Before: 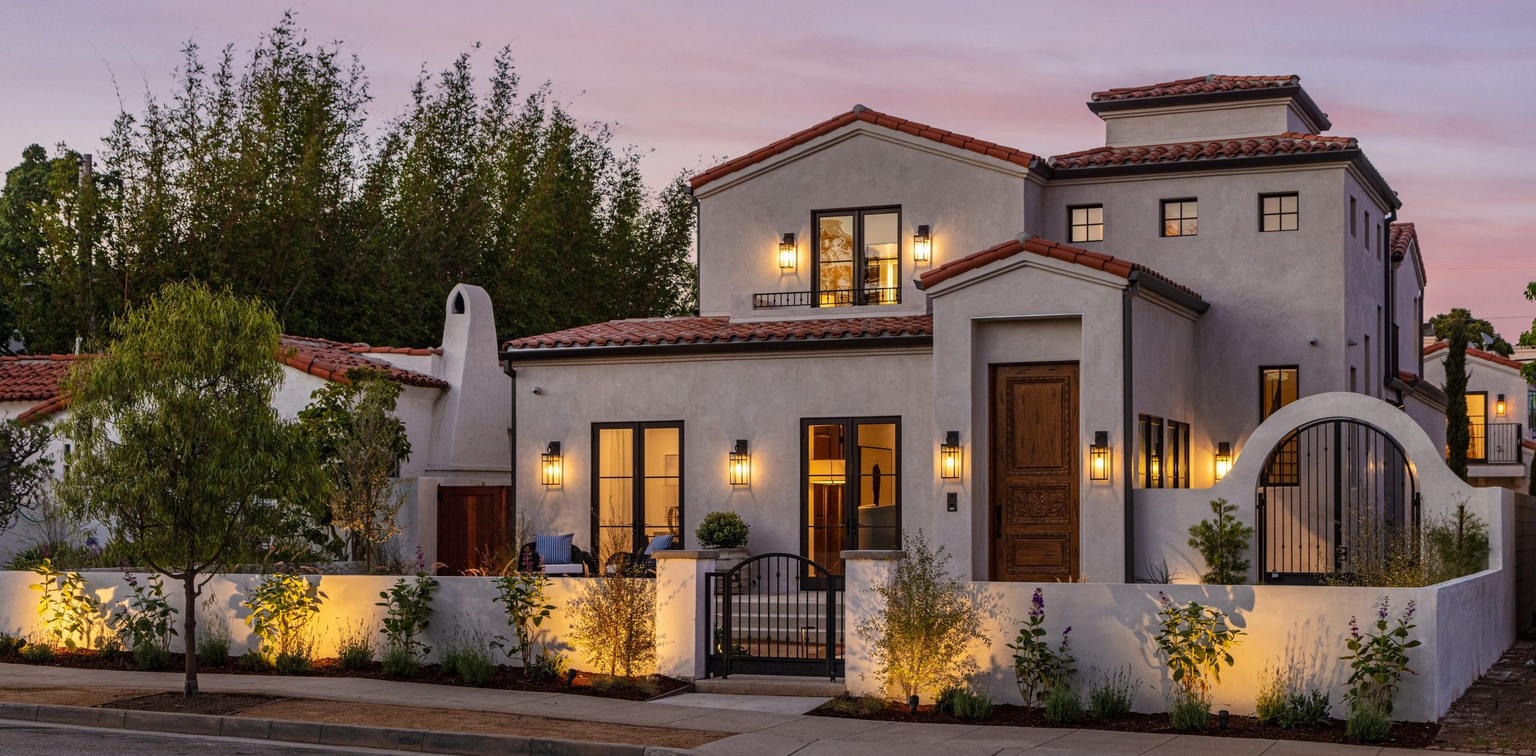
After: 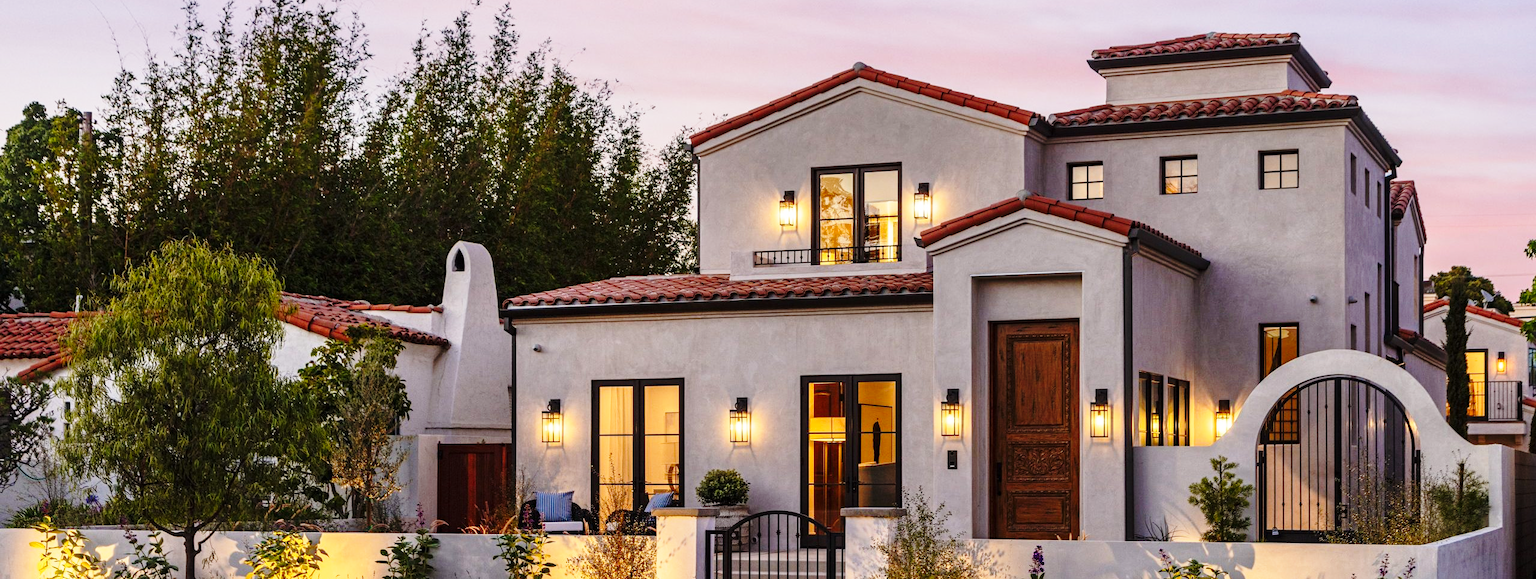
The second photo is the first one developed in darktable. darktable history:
base curve: curves: ch0 [(0, 0) (0.028, 0.03) (0.121, 0.232) (0.46, 0.748) (0.859, 0.968) (1, 1)], preserve colors none
crop: top 5.667%, bottom 17.637%
